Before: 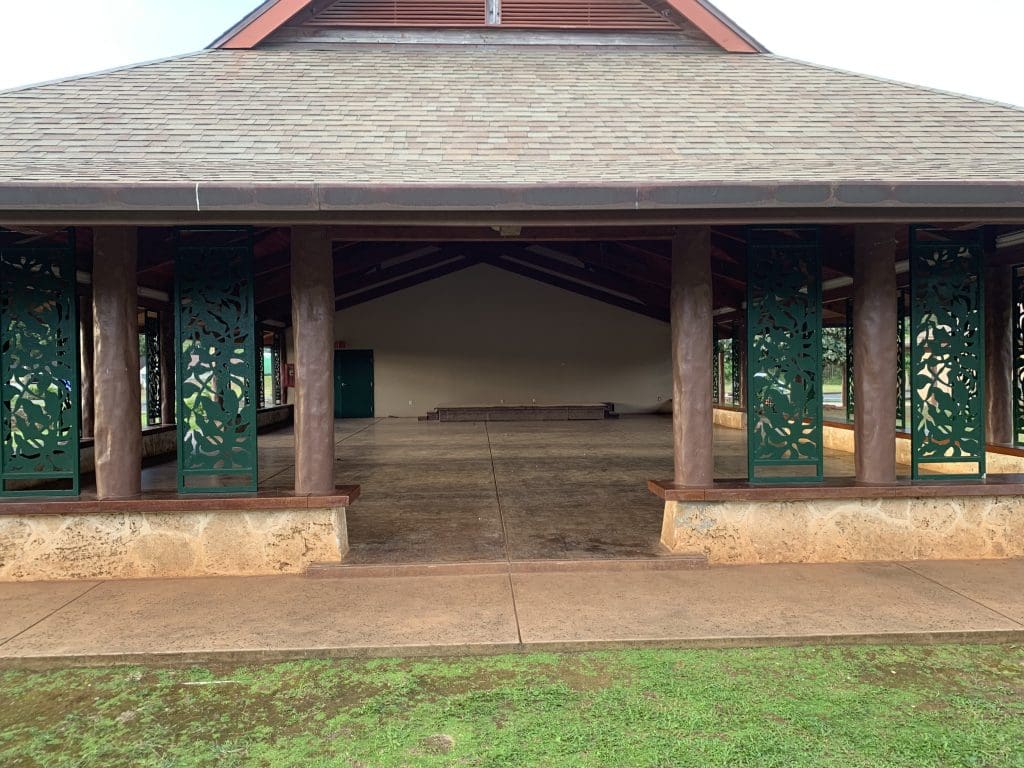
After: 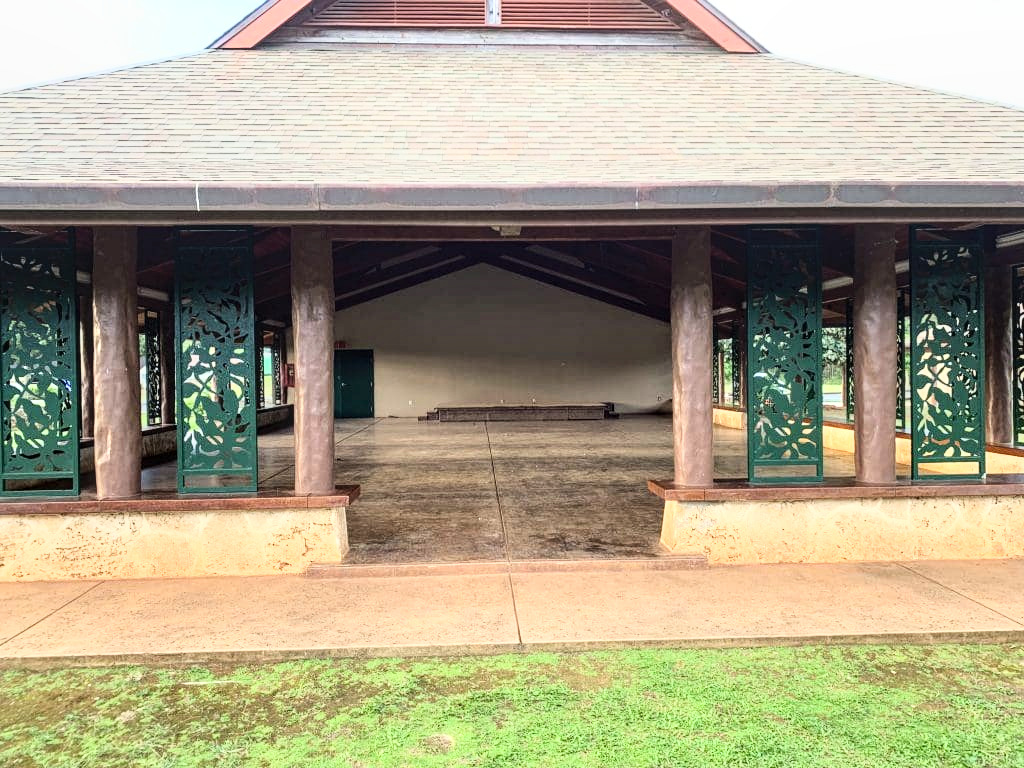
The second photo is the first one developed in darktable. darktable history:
local contrast: on, module defaults
exposure: compensate highlight preservation false
shadows and highlights: shadows 29.32, highlights -29.32, low approximation 0.01, soften with gaussian
base curve: curves: ch0 [(0, 0) (0.018, 0.026) (0.143, 0.37) (0.33, 0.731) (0.458, 0.853) (0.735, 0.965) (0.905, 0.986) (1, 1)]
